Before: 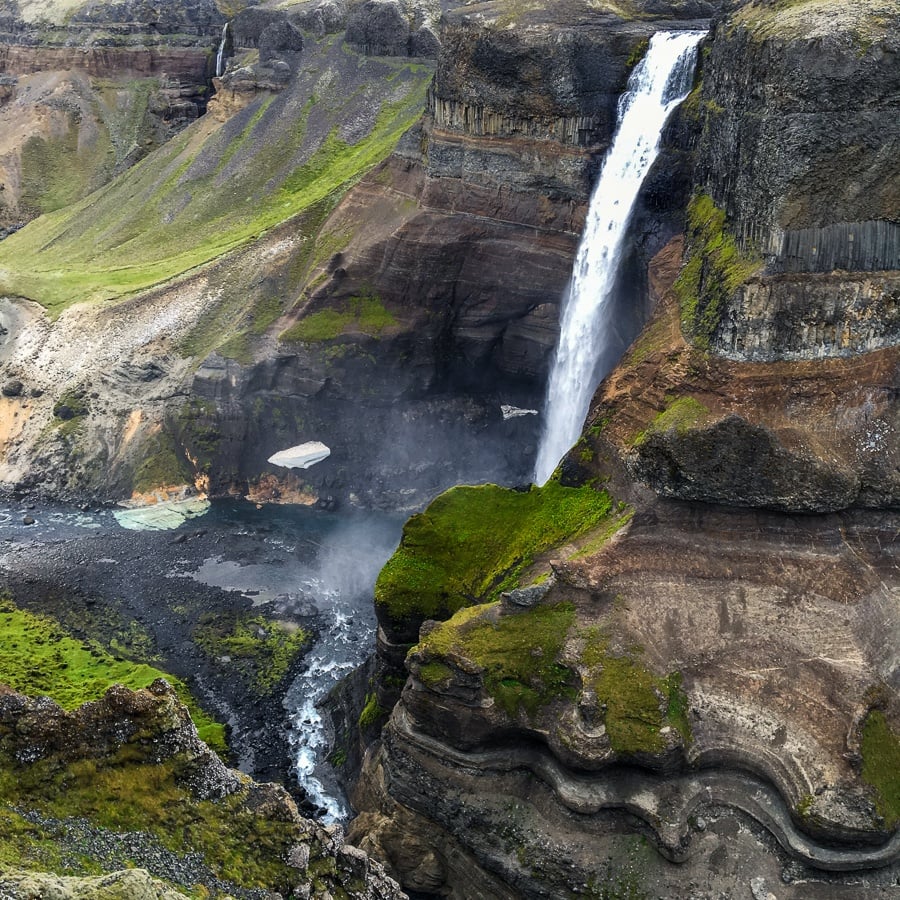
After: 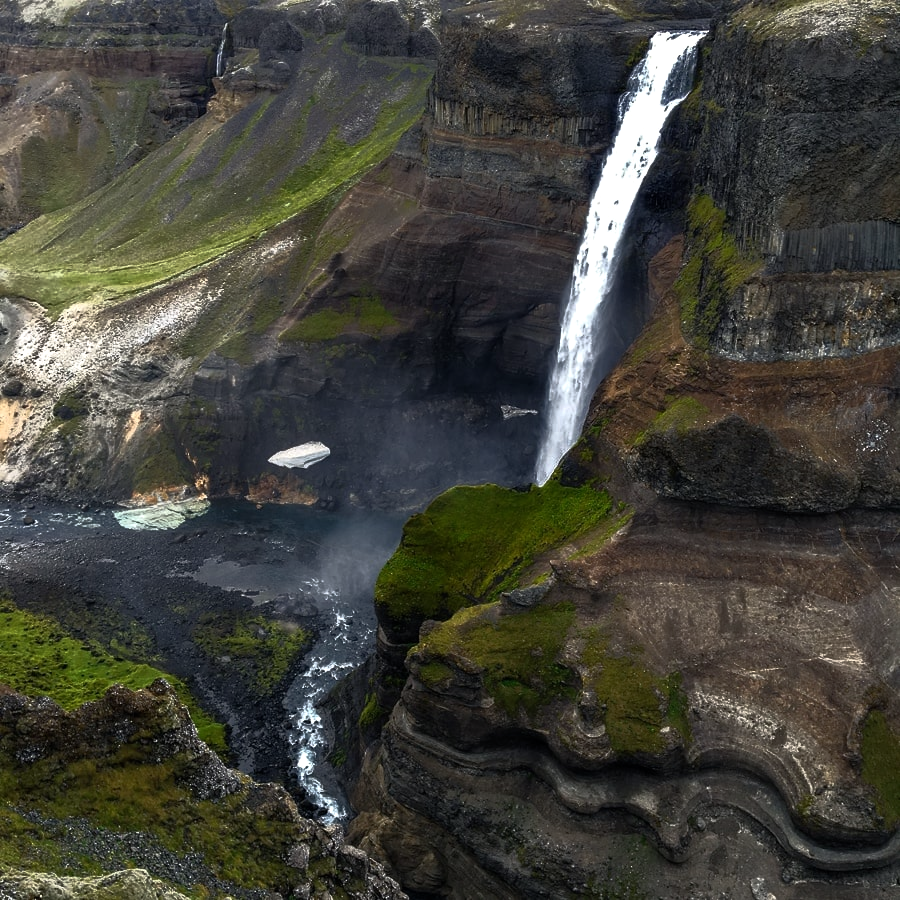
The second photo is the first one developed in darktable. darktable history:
exposure: exposure 0.2 EV, compensate highlight preservation false
base curve: curves: ch0 [(0, 0) (0.564, 0.291) (0.802, 0.731) (1, 1)]
